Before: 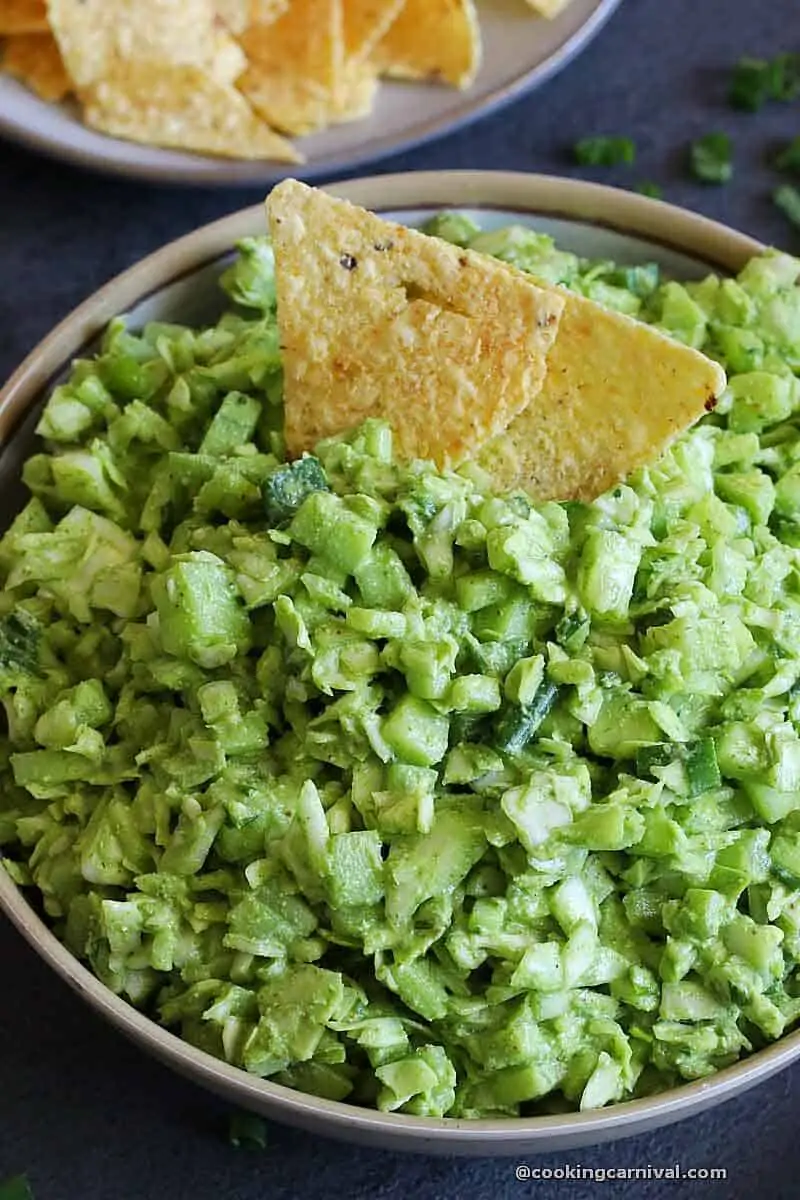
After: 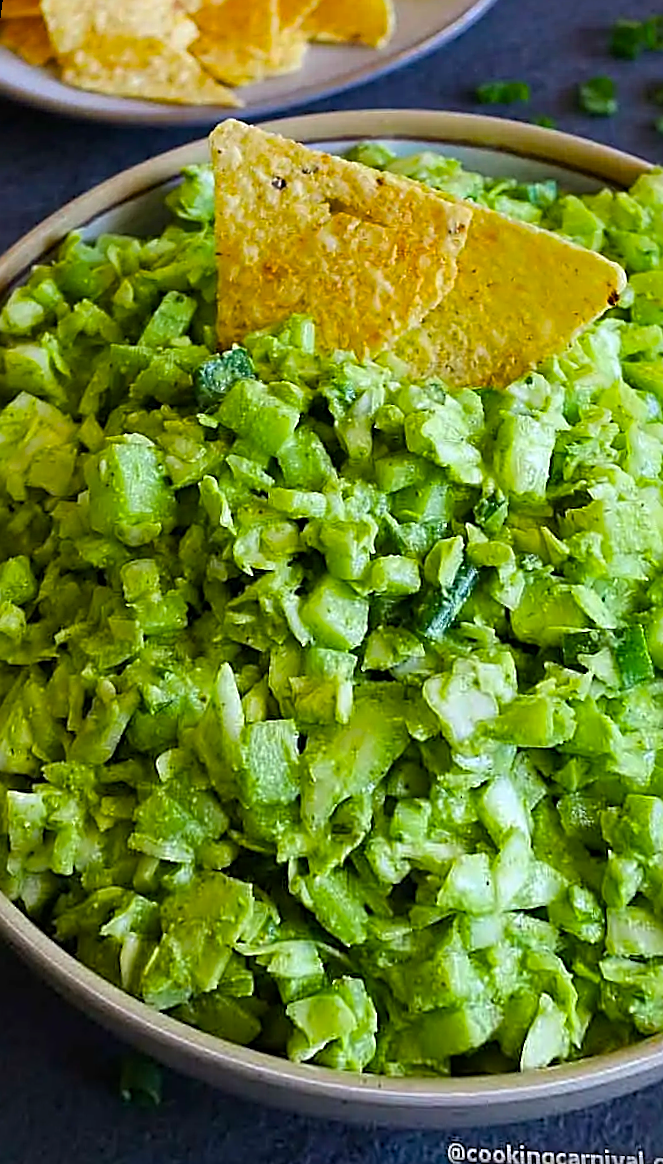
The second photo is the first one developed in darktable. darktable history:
sharpen: radius 2.543, amount 0.636
color balance rgb: linear chroma grading › global chroma 15%, perceptual saturation grading › global saturation 30%
rotate and perspective: rotation 0.72°, lens shift (vertical) -0.352, lens shift (horizontal) -0.051, crop left 0.152, crop right 0.859, crop top 0.019, crop bottom 0.964
